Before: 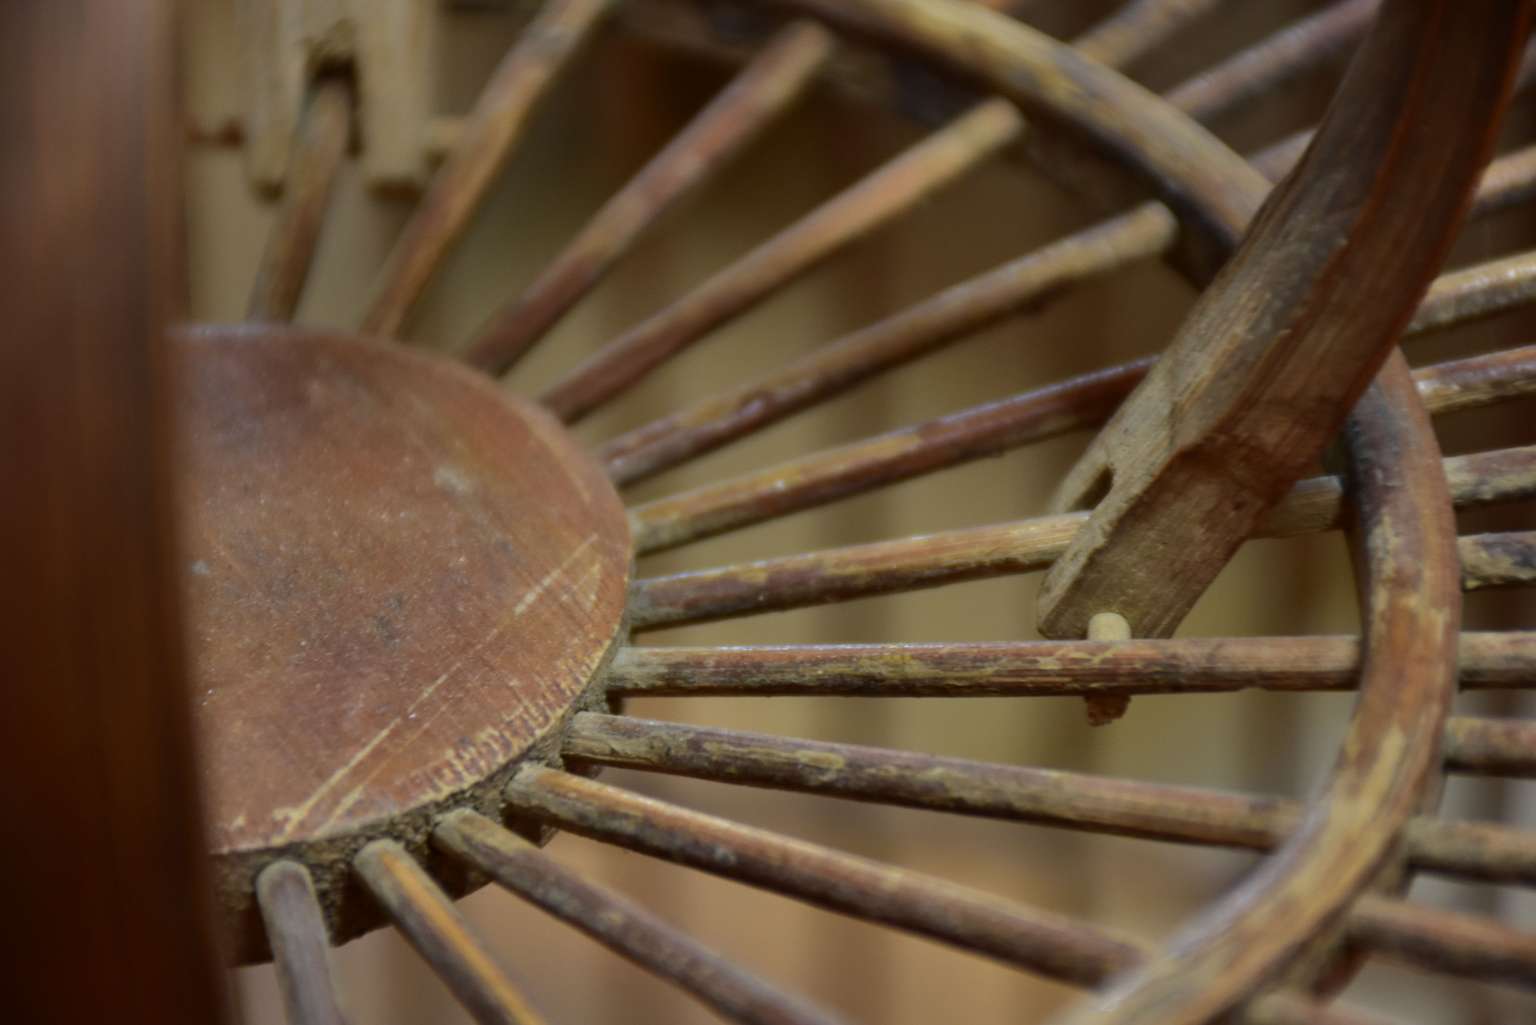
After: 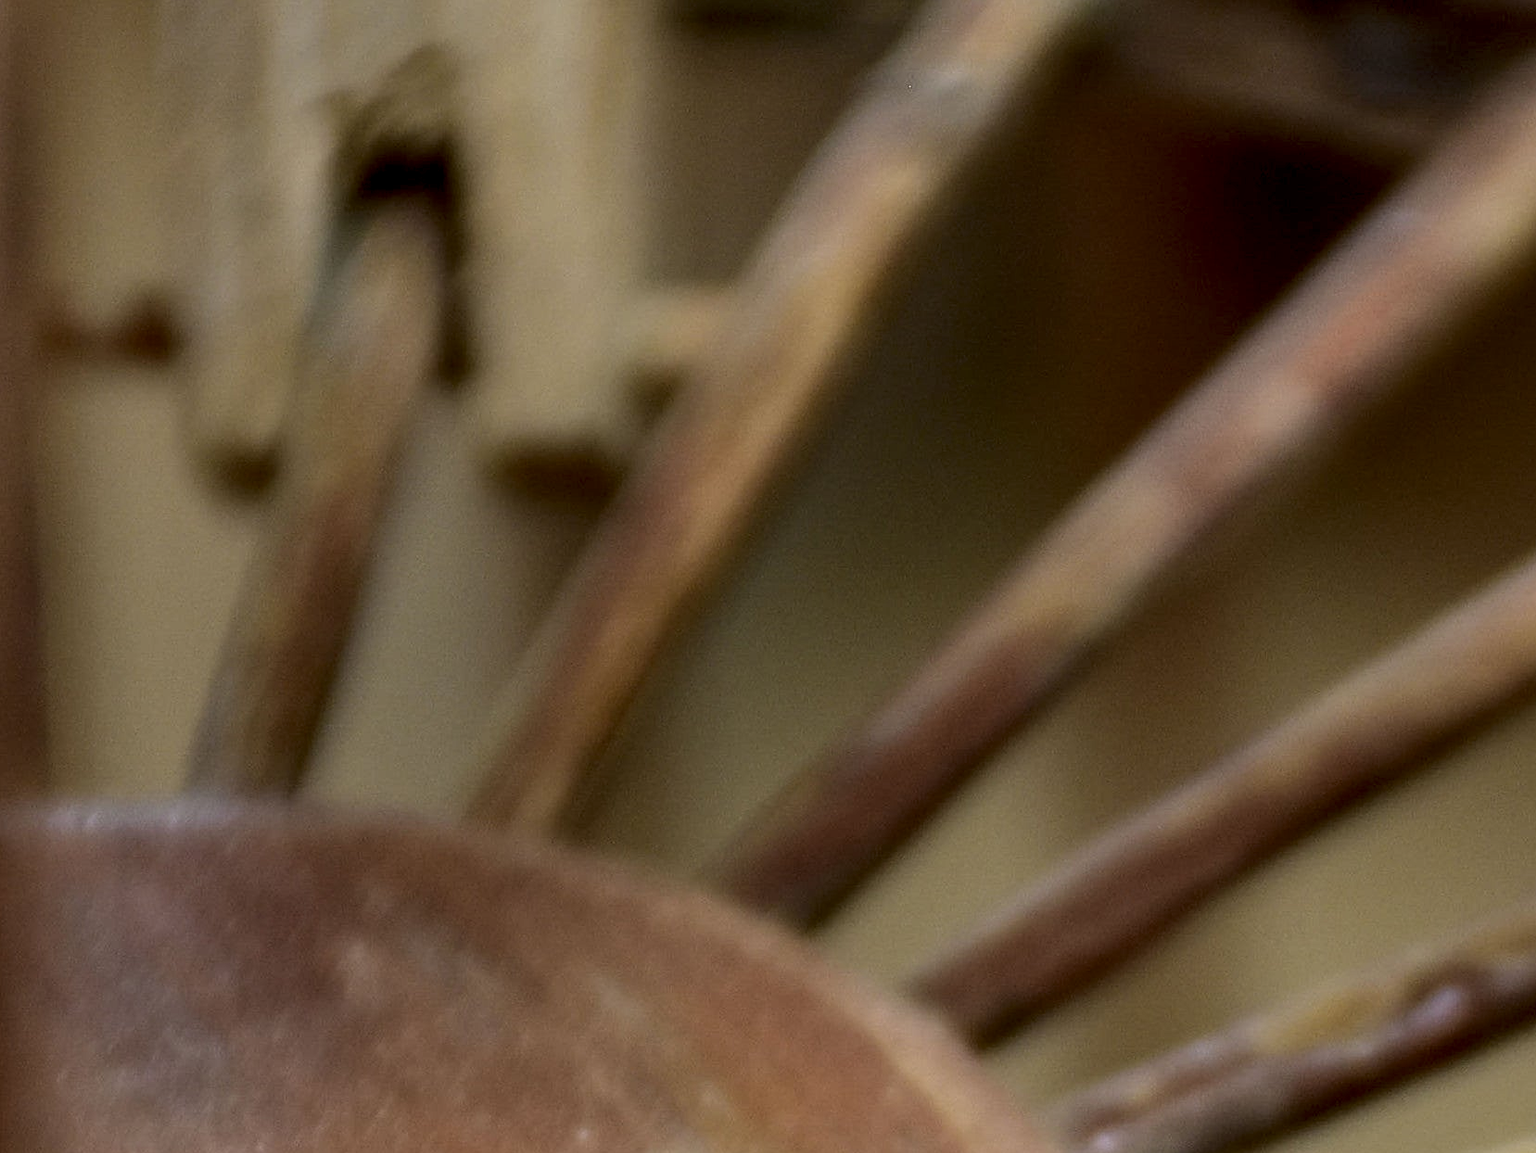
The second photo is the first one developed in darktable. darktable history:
sharpen: amount 0.215
local contrast: detail 160%
crop and rotate: left 11.154%, top 0.045%, right 48.383%, bottom 54.425%
